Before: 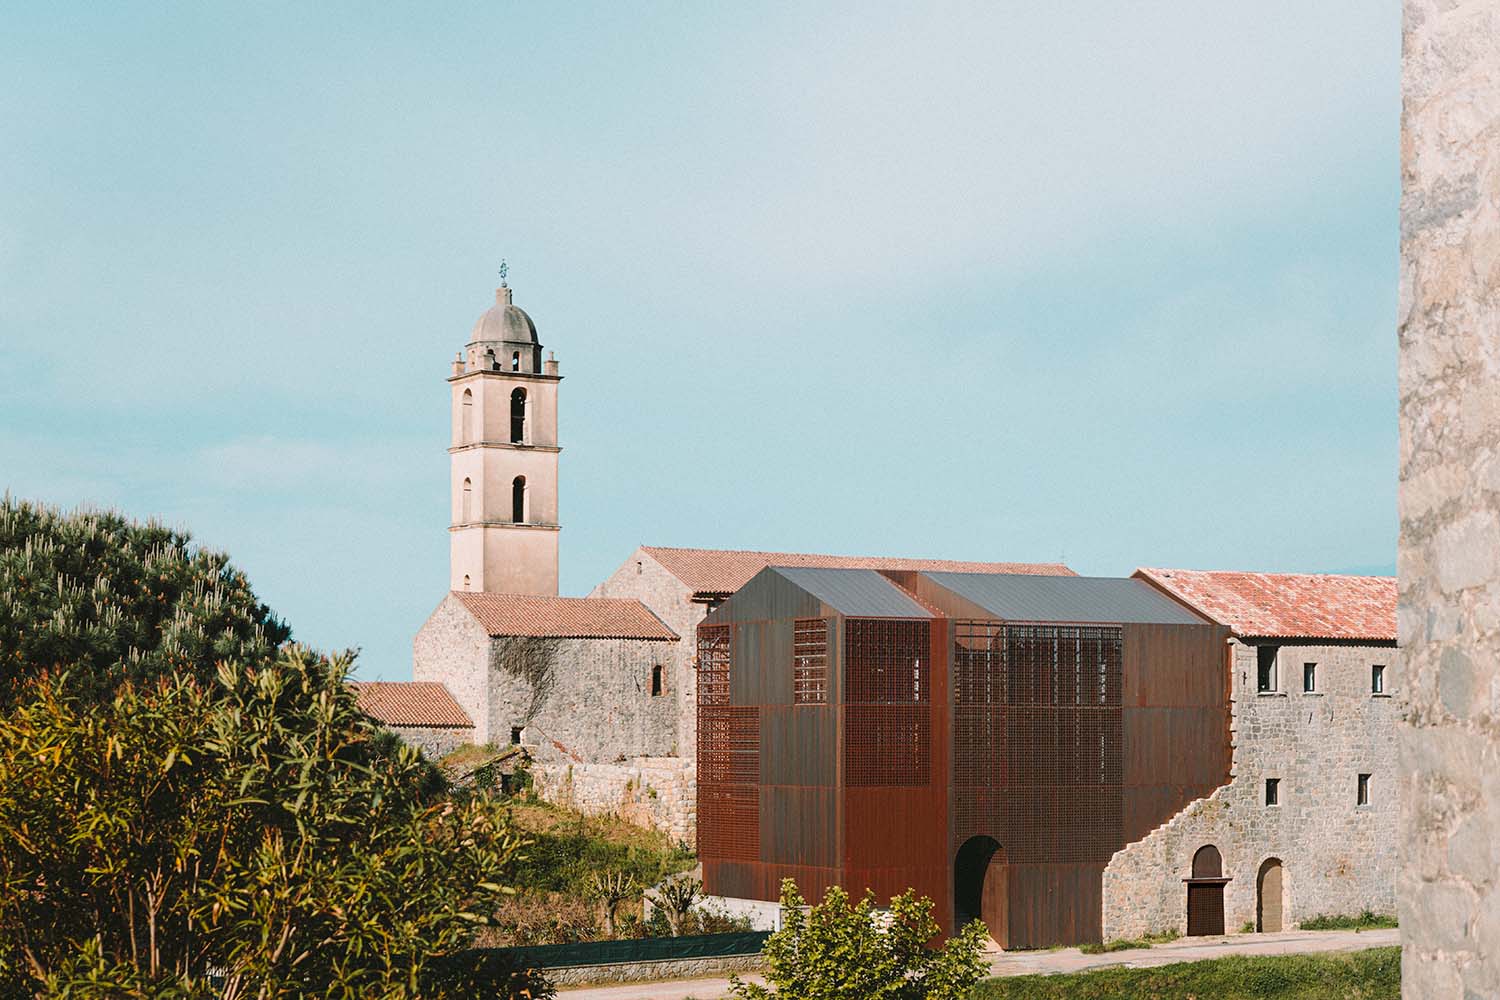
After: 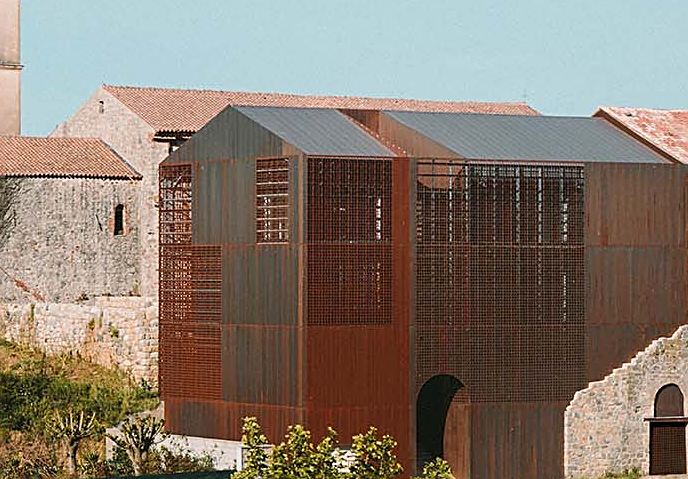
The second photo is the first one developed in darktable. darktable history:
sharpen: on, module defaults
crop: left 35.897%, top 46.197%, right 18.205%, bottom 5.821%
